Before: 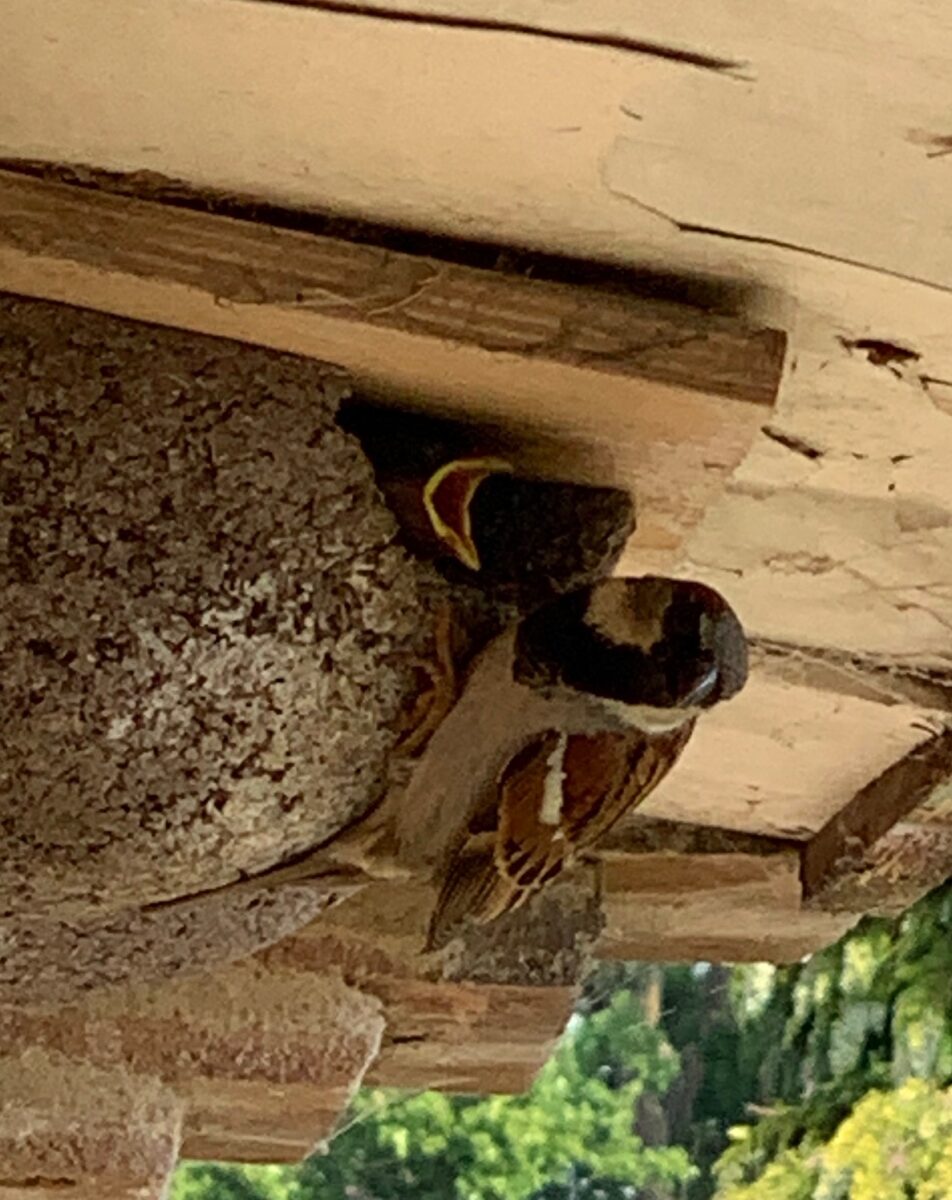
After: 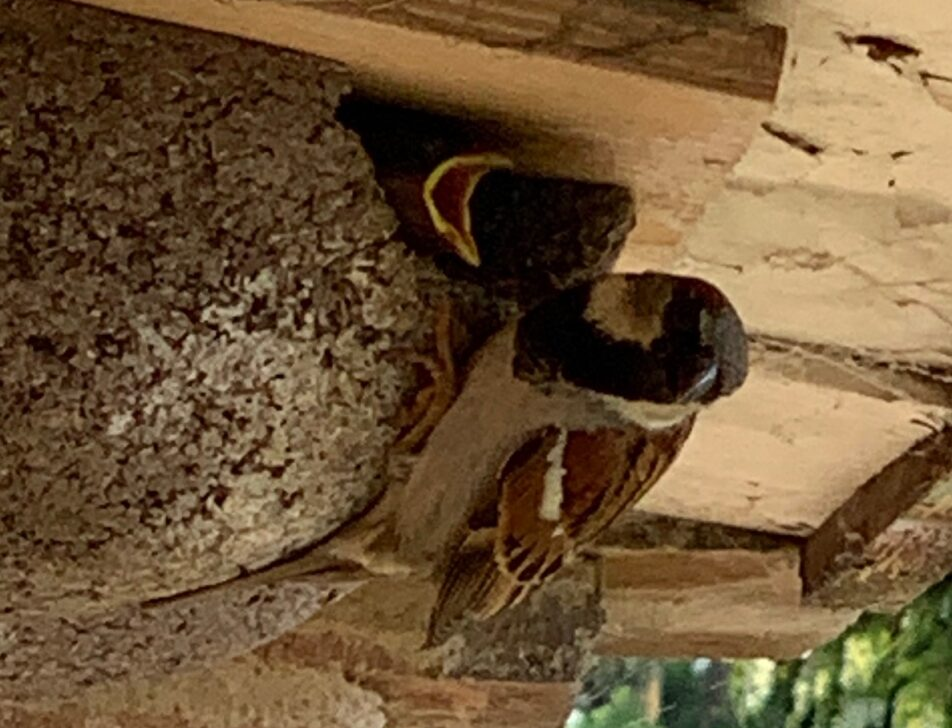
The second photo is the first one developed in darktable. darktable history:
crop and rotate: top 25.354%, bottom 13.935%
